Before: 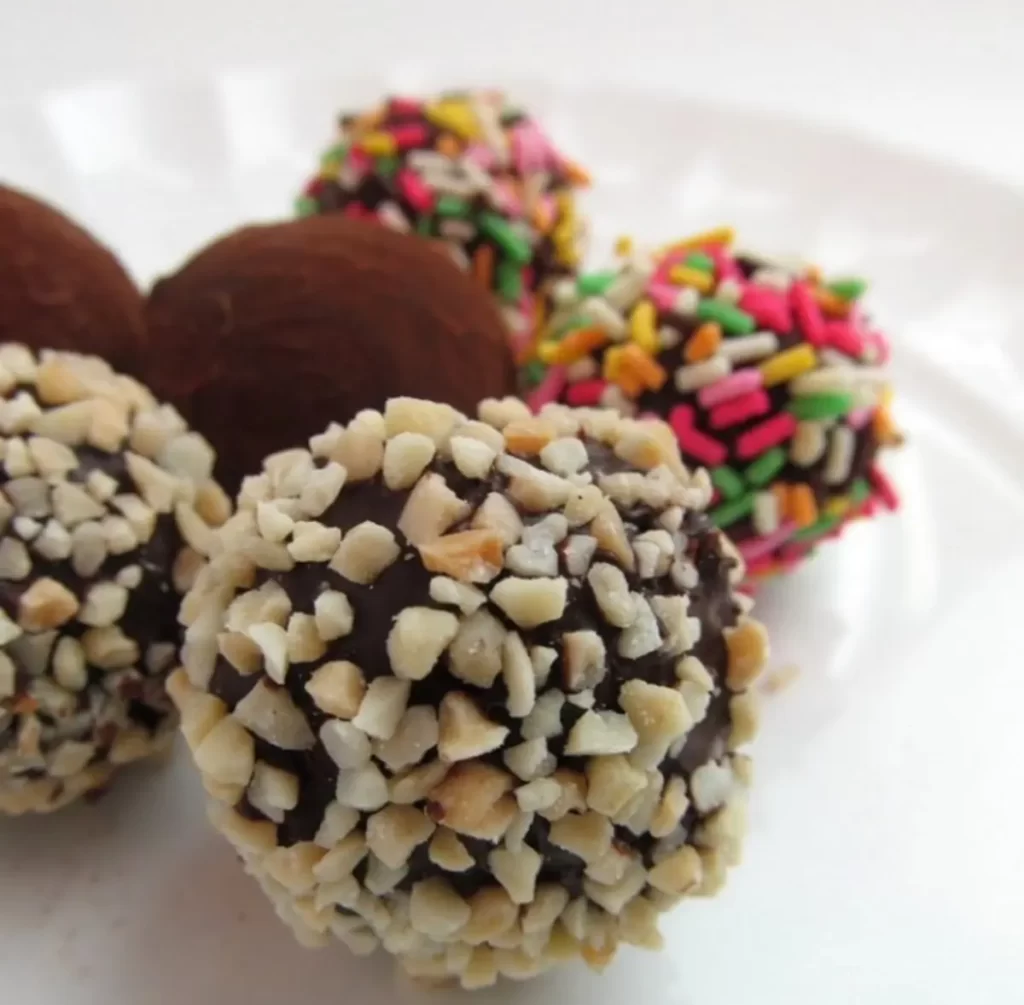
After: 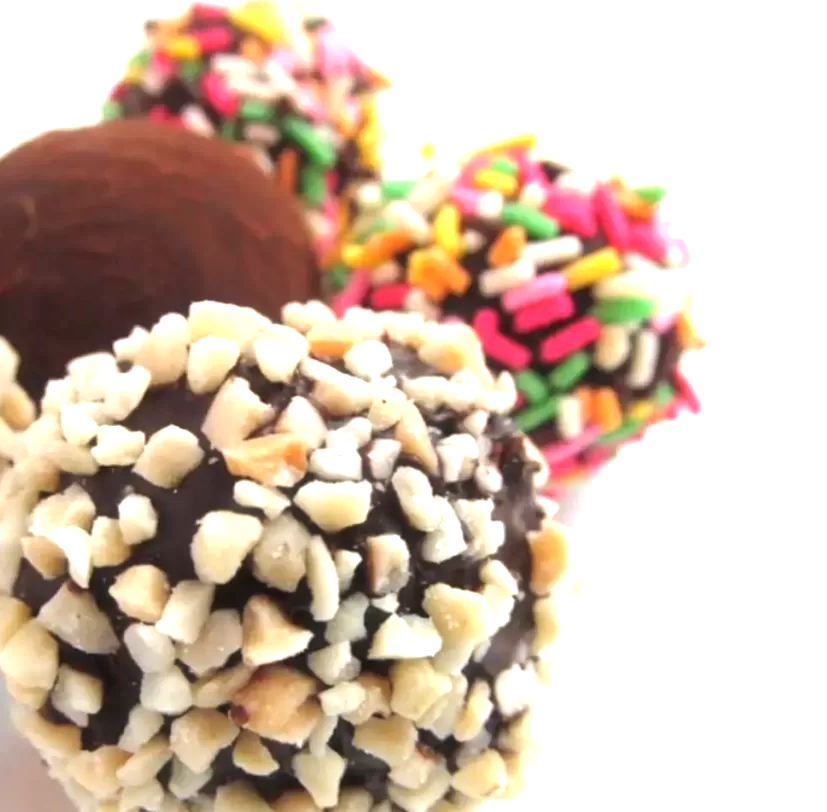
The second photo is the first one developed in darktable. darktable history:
shadows and highlights: radius 334.93, shadows 63.48, highlights 6.06, compress 87.7%, highlights color adjustment 39.73%, soften with gaussian
white balance: red 1.004, blue 1.024
exposure: black level correction 0, exposure 1.3 EV, compensate highlight preservation false
crop: left 19.159%, top 9.58%, bottom 9.58%
haze removal: strength -0.05
